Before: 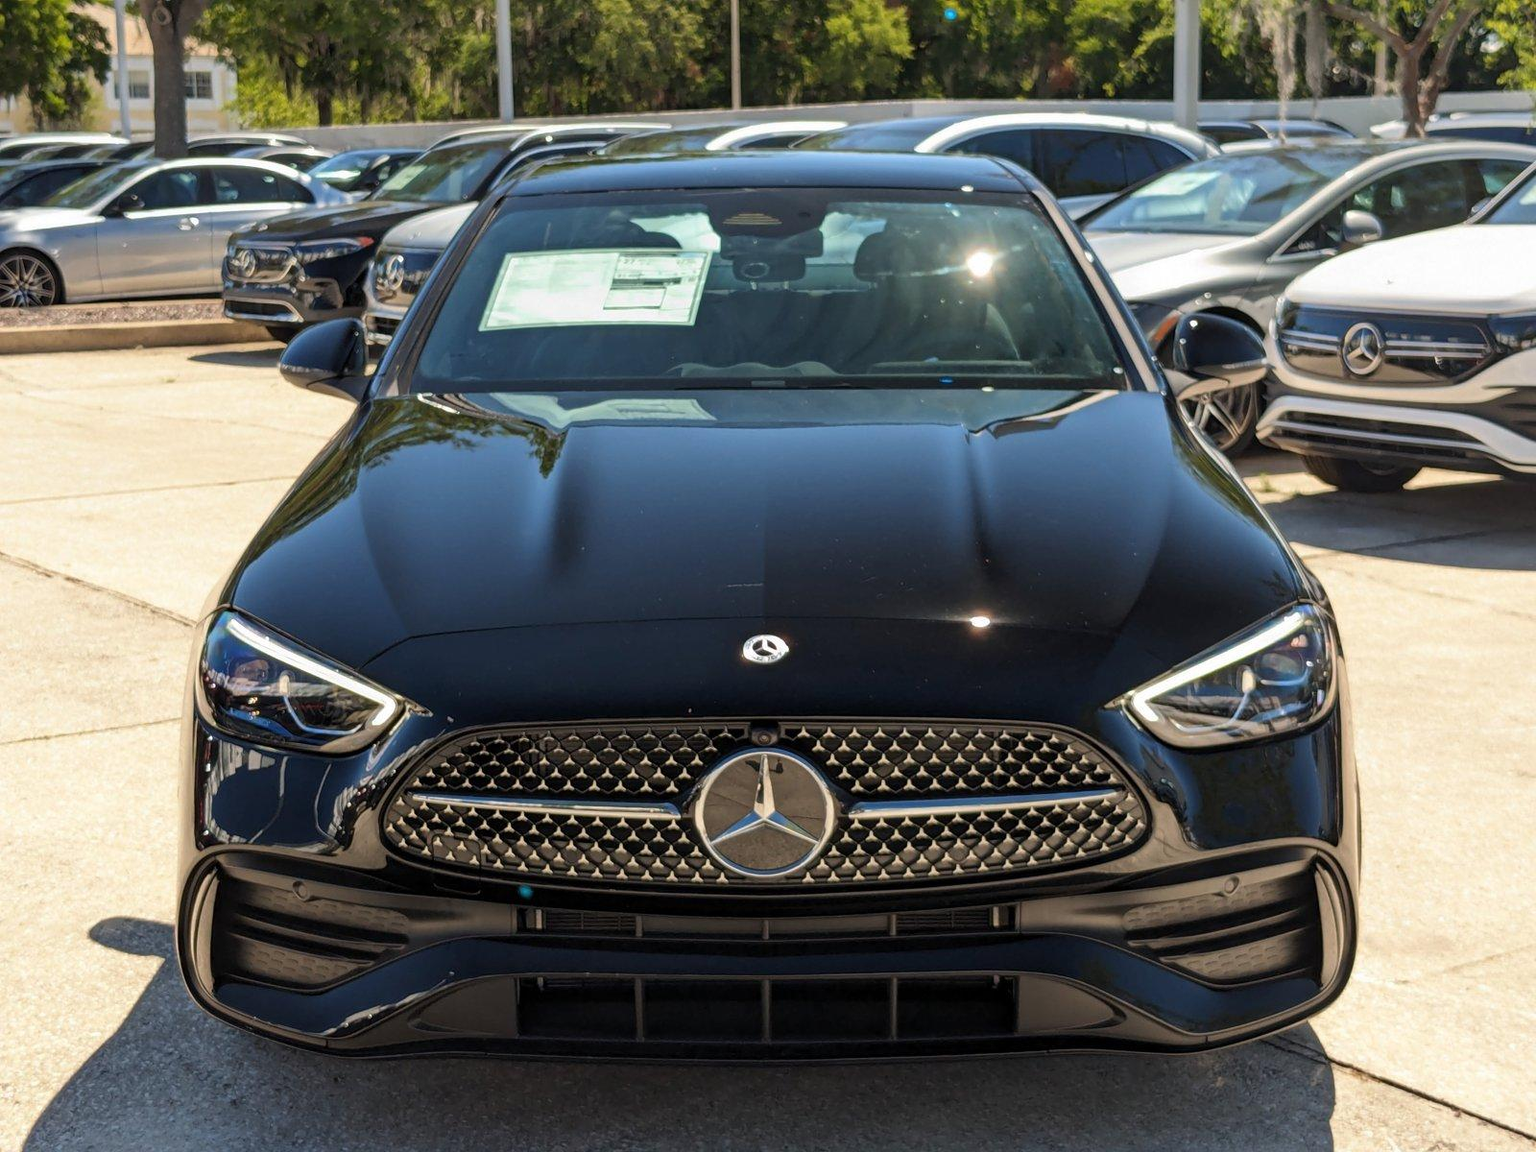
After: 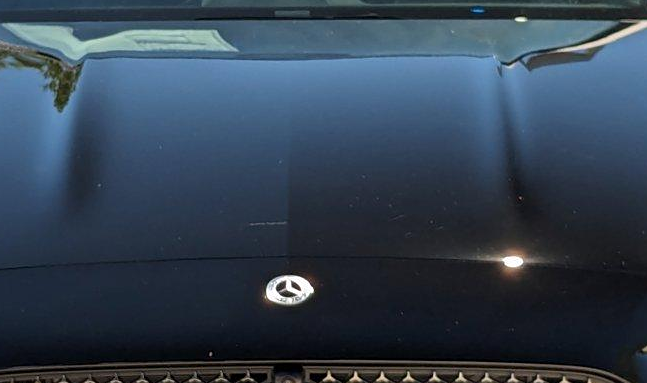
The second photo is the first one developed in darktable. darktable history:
sharpen: amount 0.2
crop: left 31.751%, top 32.172%, right 27.8%, bottom 35.83%
